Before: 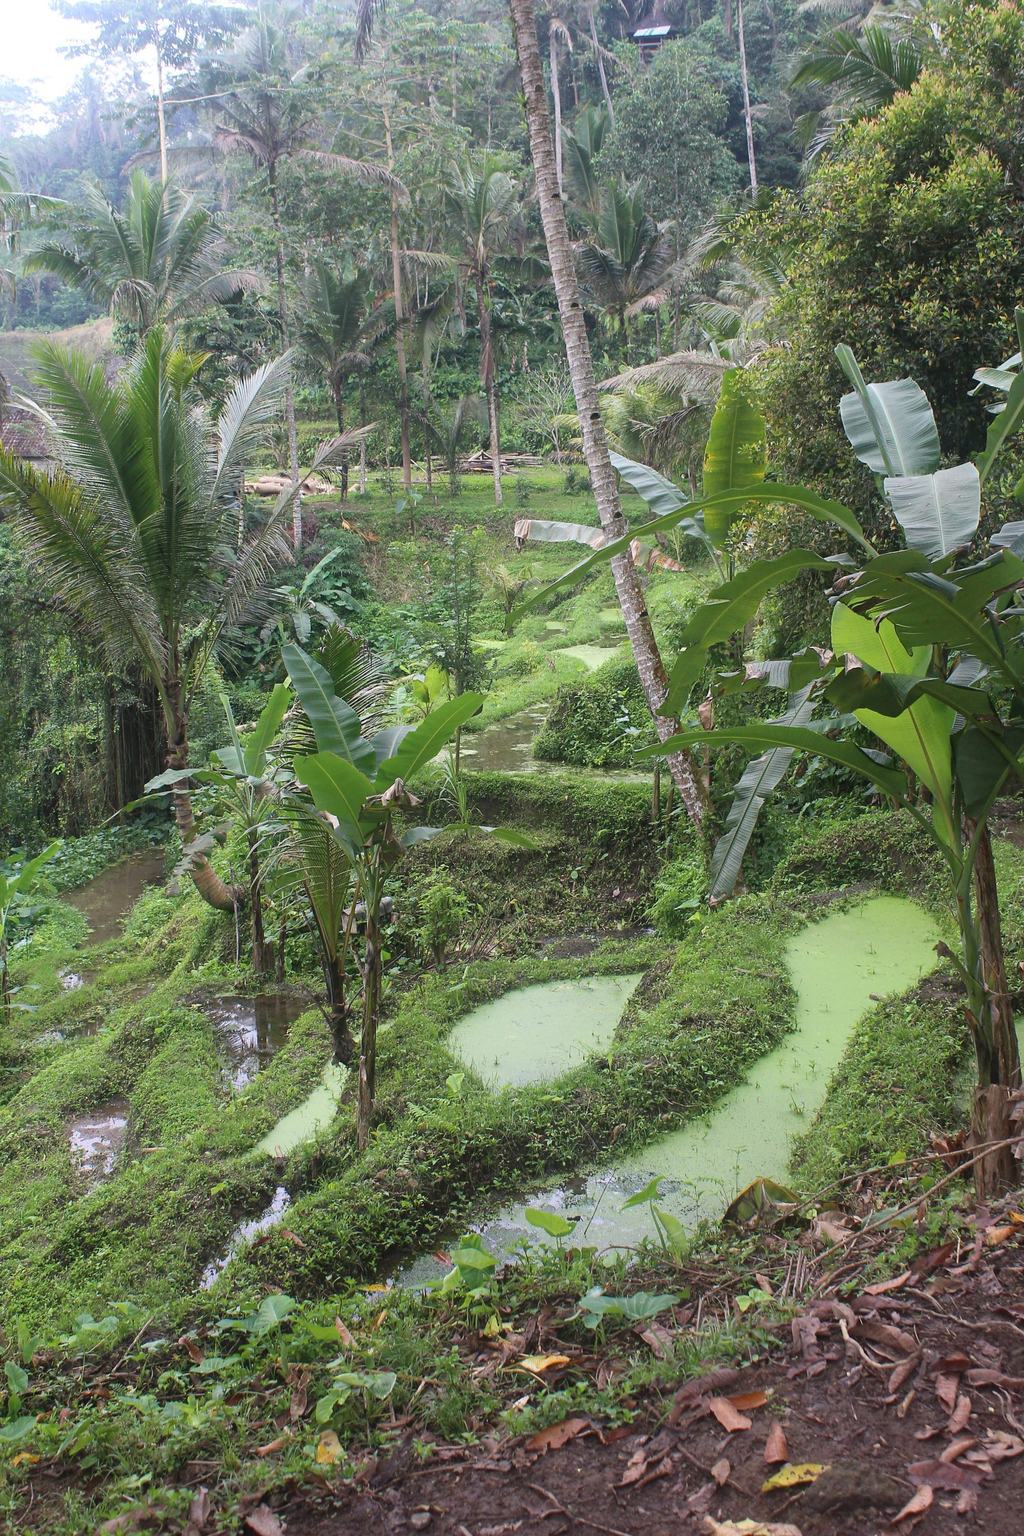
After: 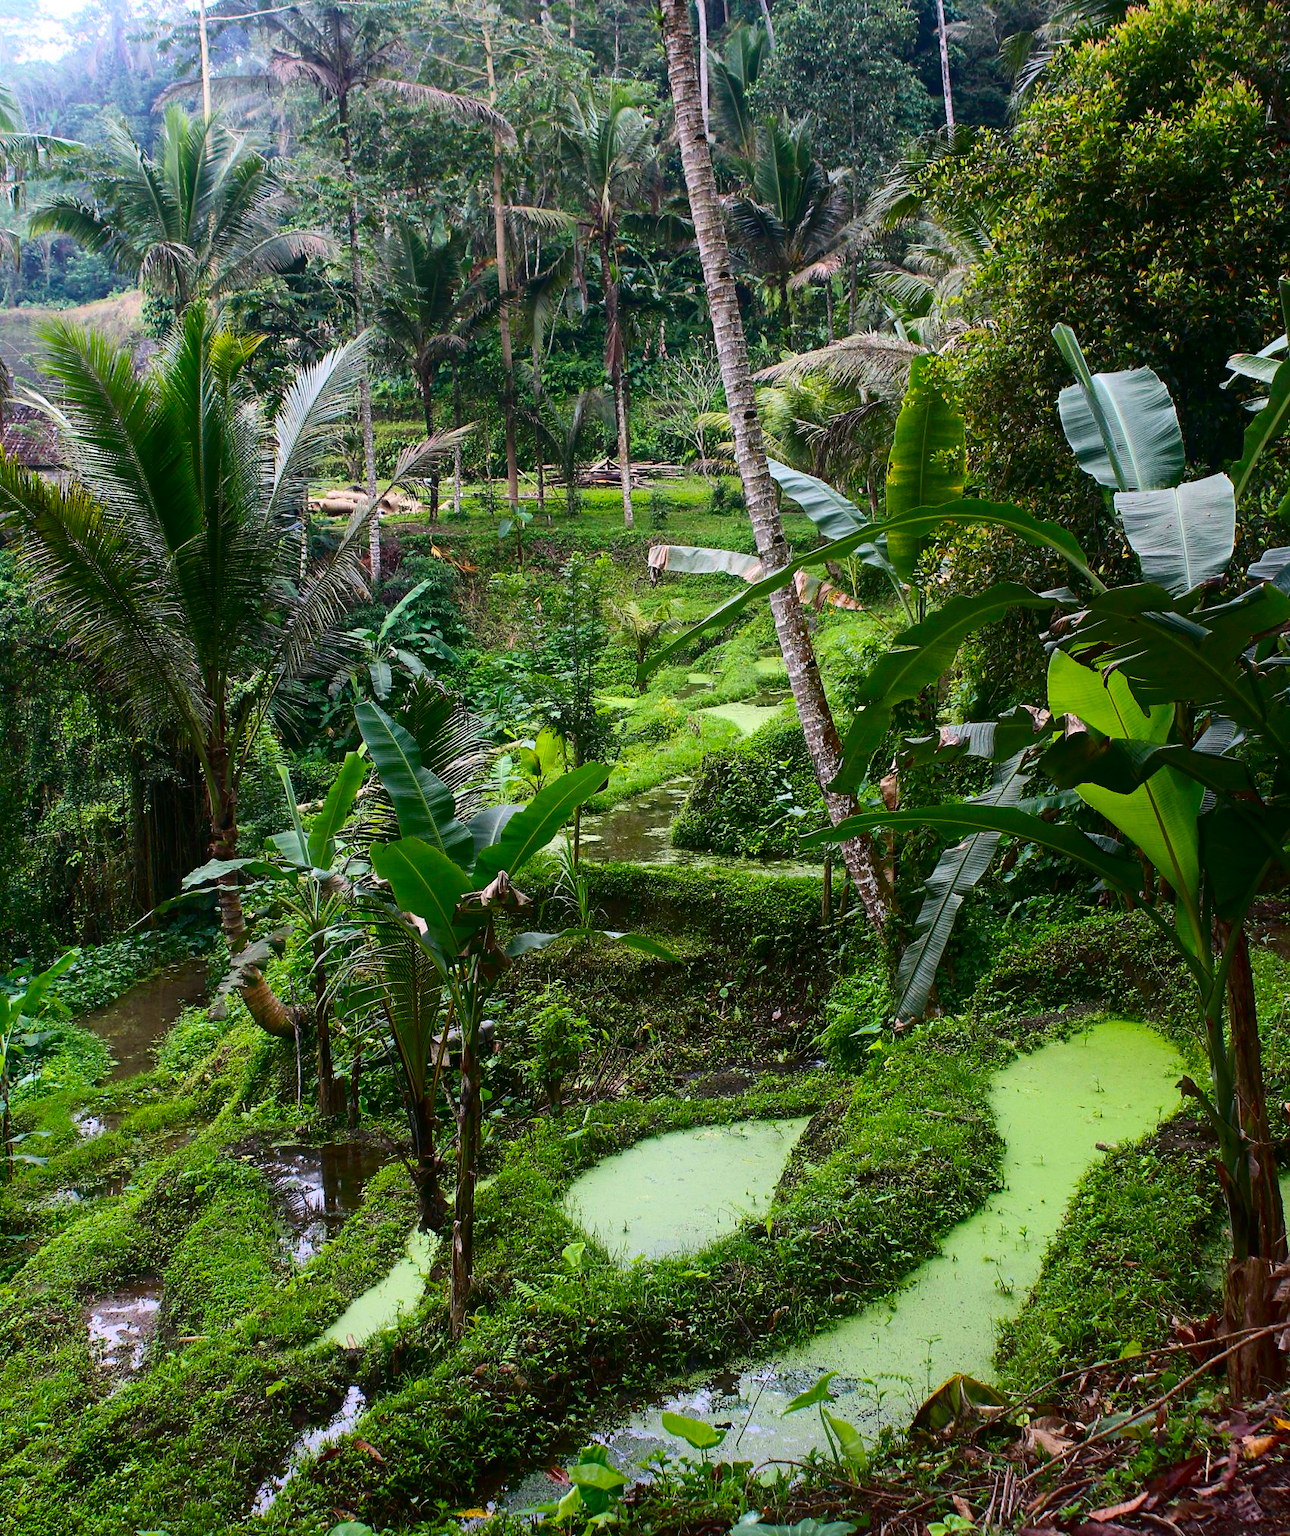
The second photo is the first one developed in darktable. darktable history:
contrast brightness saturation: contrast 0.24, brightness -0.24, saturation 0.14
crop and rotate: top 5.667%, bottom 14.937%
color balance rgb: perceptual saturation grading › global saturation 30%, global vibrance 20%
